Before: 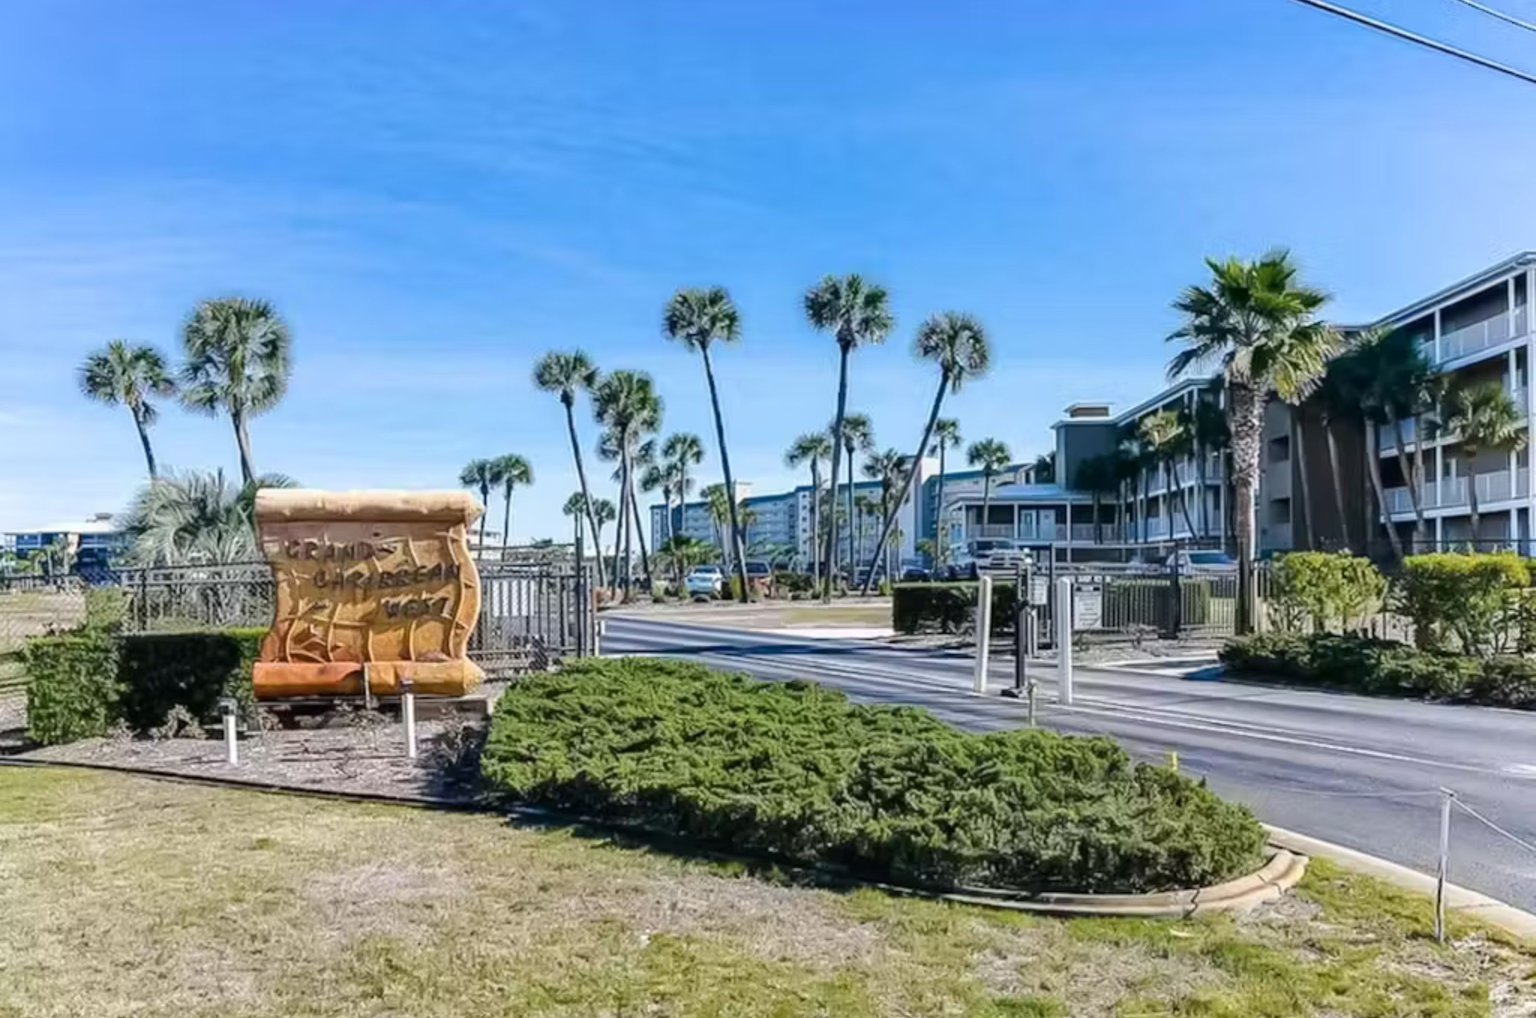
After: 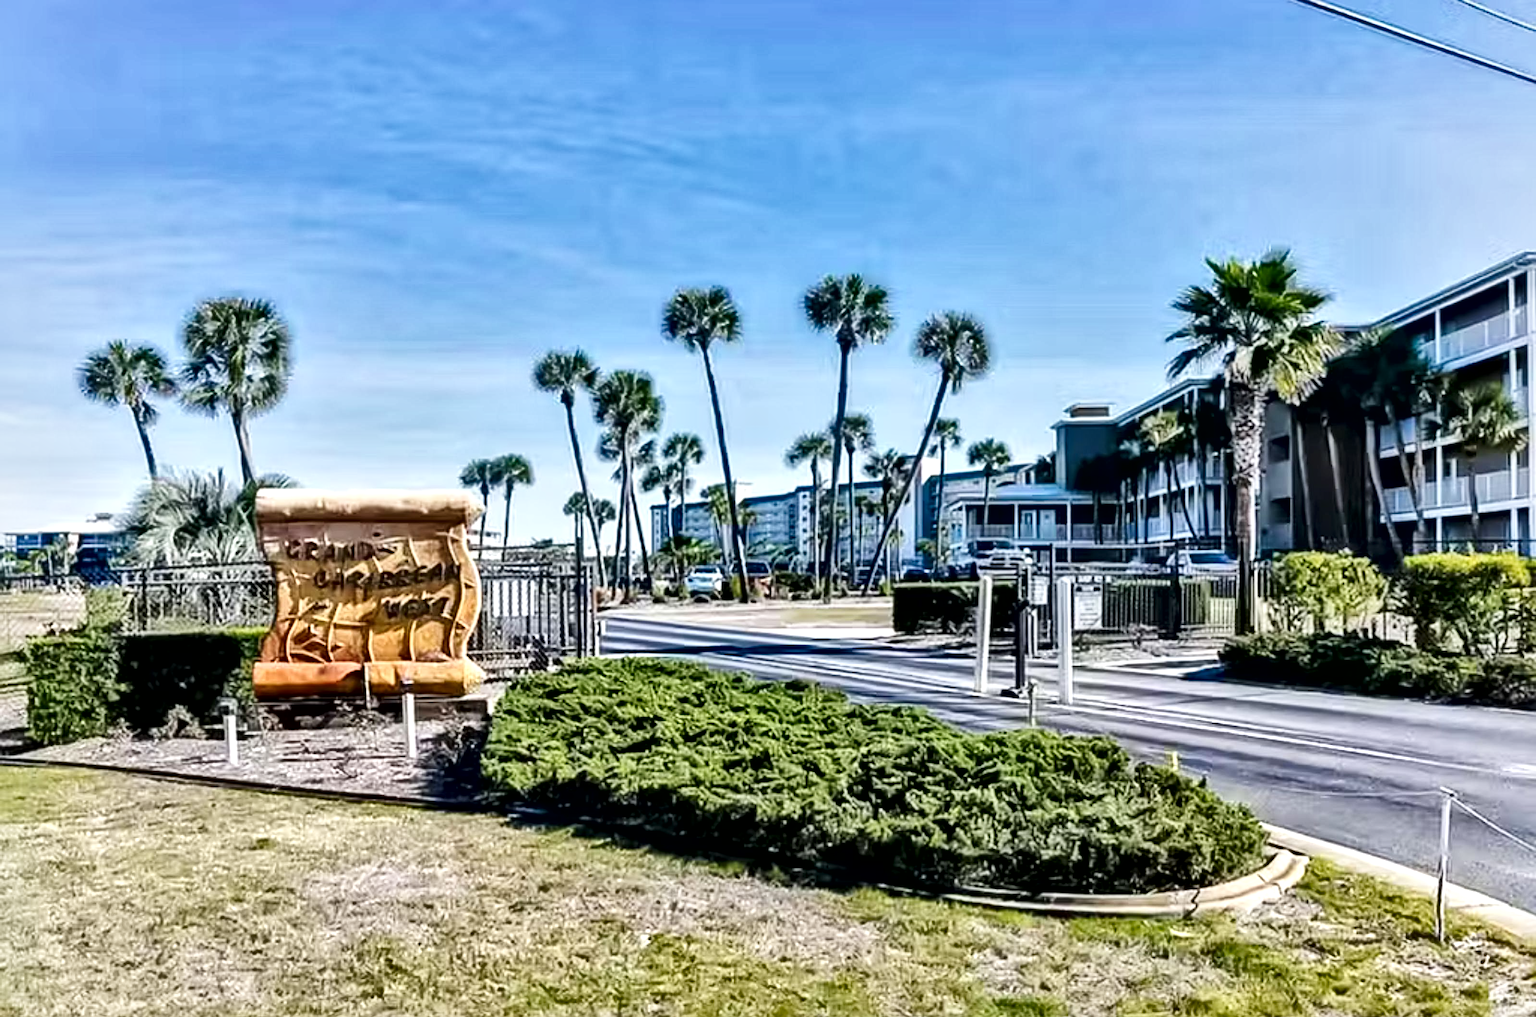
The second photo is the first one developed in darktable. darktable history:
tone curve: curves: ch0 [(0, 0.011) (0.139, 0.106) (0.295, 0.271) (0.499, 0.523) (0.739, 0.782) (0.857, 0.879) (1, 0.967)]; ch1 [(0, 0) (0.291, 0.229) (0.394, 0.365) (0.469, 0.456) (0.507, 0.504) (0.527, 0.546) (0.571, 0.614) (0.725, 0.779) (1, 1)]; ch2 [(0, 0) (0.125, 0.089) (0.35, 0.317) (0.437, 0.42) (0.502, 0.499) (0.537, 0.551) (0.613, 0.636) (1, 1)], preserve colors none
local contrast: mode bilateral grid, contrast 44, coarseness 68, detail 216%, midtone range 0.2
sharpen: on, module defaults
